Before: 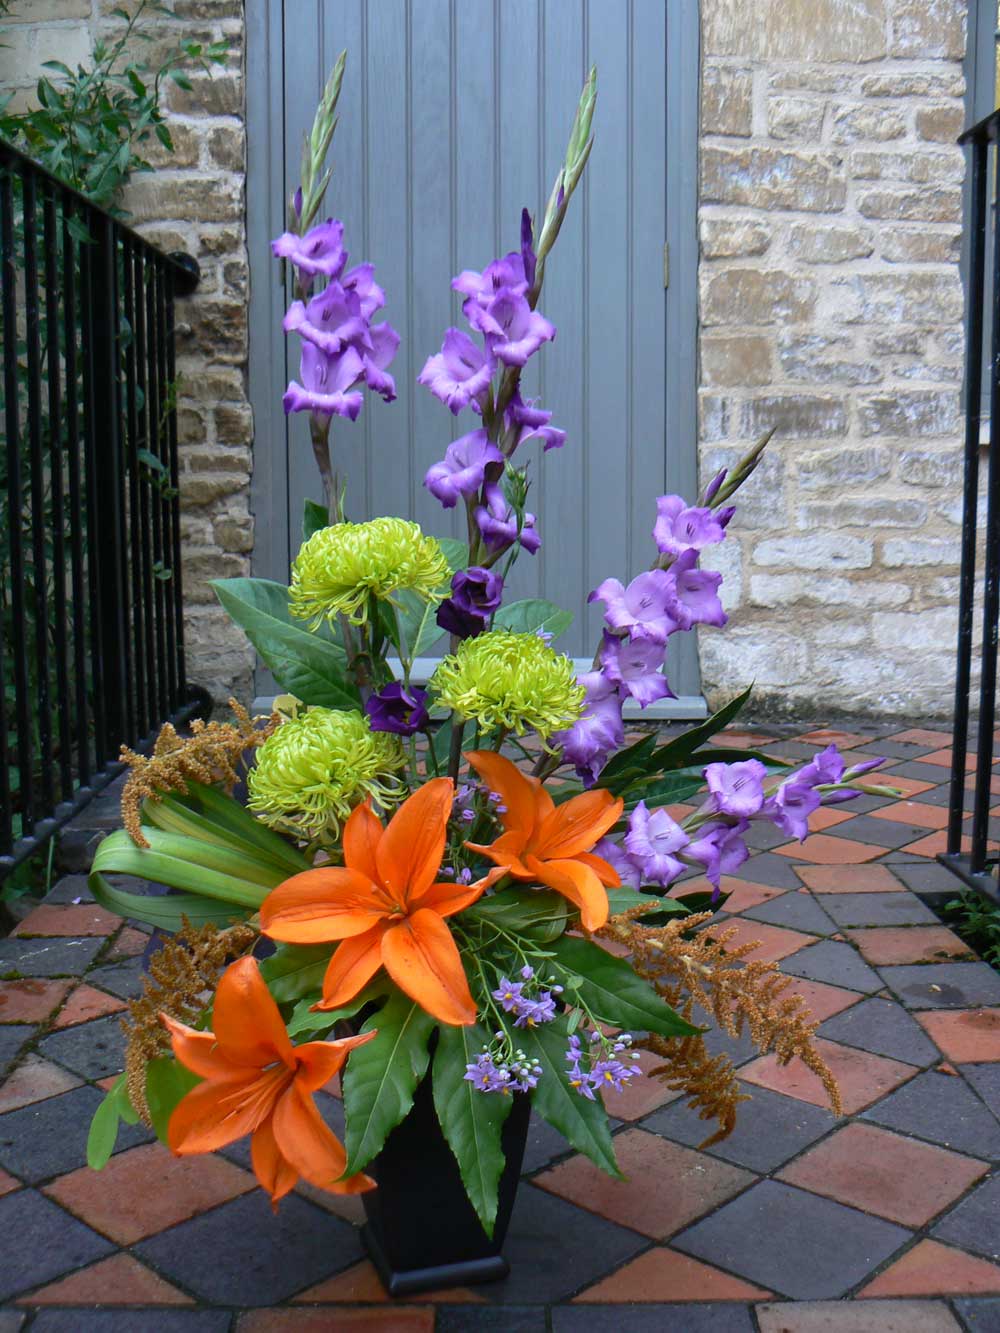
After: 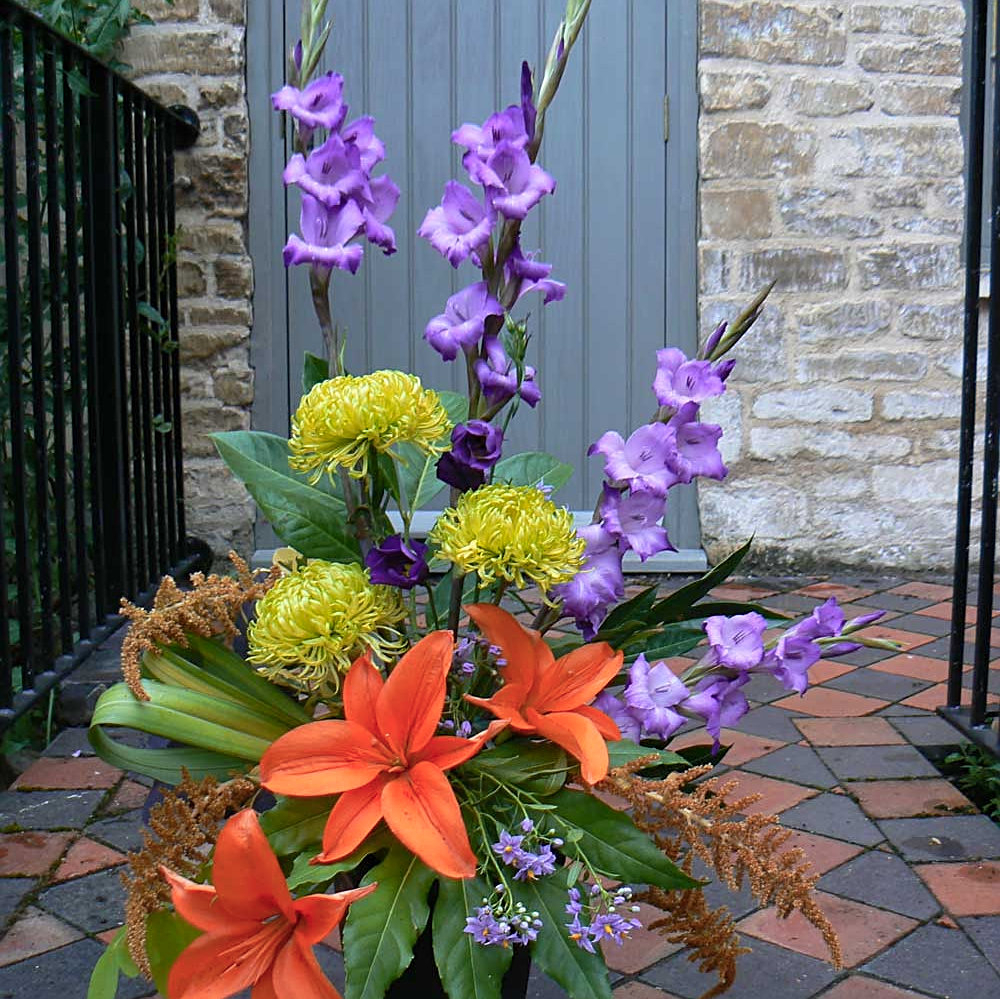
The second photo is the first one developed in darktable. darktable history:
sharpen: on, module defaults
crop: top 11.038%, bottom 13.962%
color zones: curves: ch1 [(0, 0.469) (0.072, 0.457) (0.243, 0.494) (0.429, 0.5) (0.571, 0.5) (0.714, 0.5) (0.857, 0.5) (1, 0.469)]; ch2 [(0, 0.499) (0.143, 0.467) (0.242, 0.436) (0.429, 0.493) (0.571, 0.5) (0.714, 0.5) (0.857, 0.5) (1, 0.499)]
